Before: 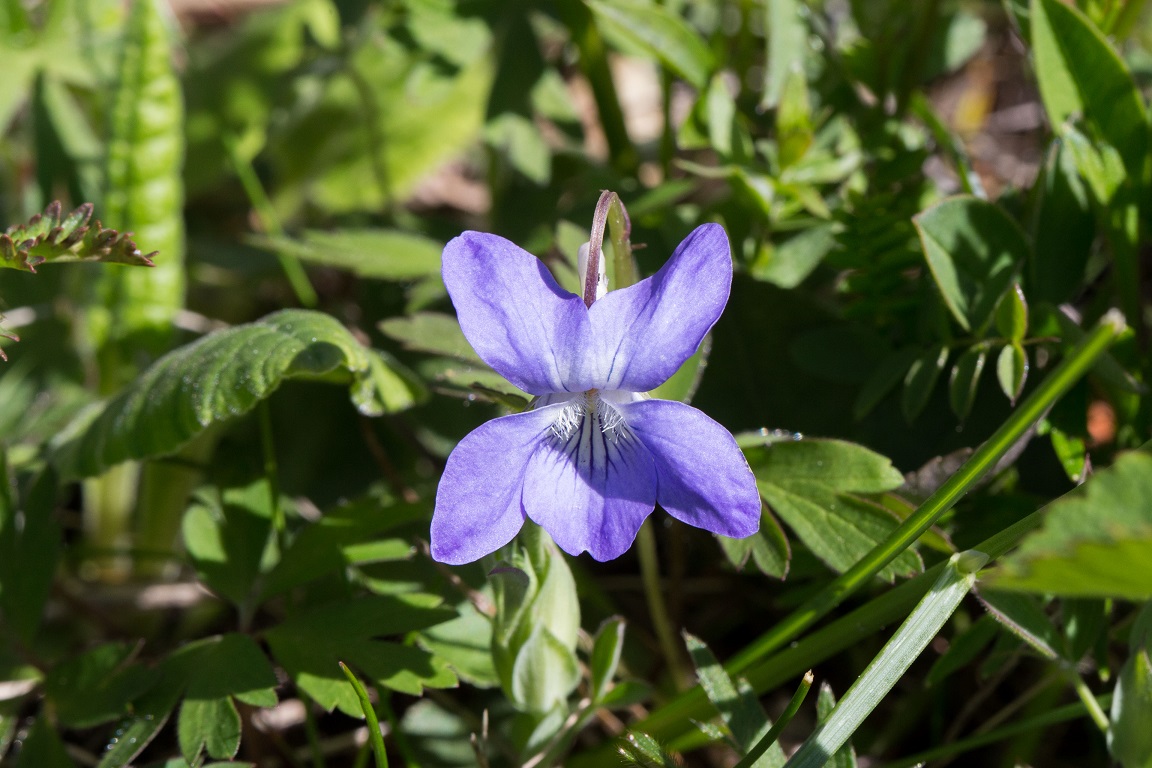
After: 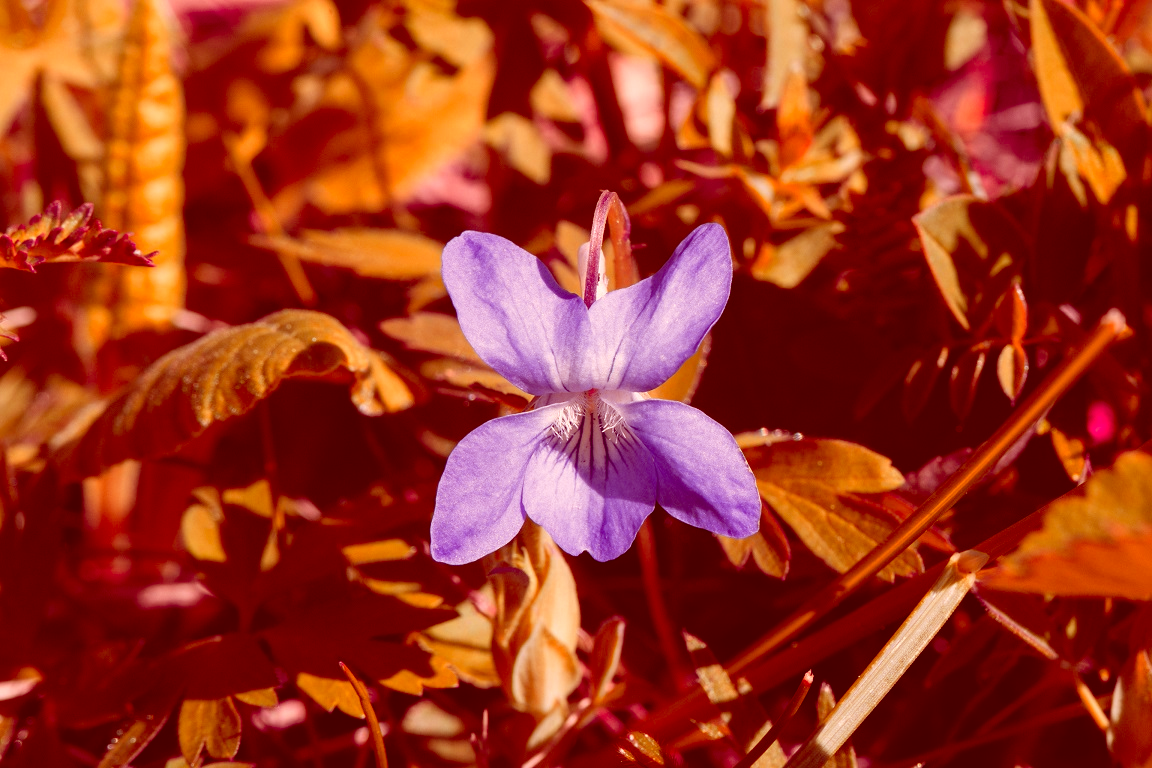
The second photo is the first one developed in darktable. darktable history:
color zones: curves: ch1 [(0.24, 0.634) (0.75, 0.5)]; ch2 [(0.253, 0.437) (0.745, 0.491)], mix 102.12%
color correction: highlights a* 9.03, highlights b* 8.71, shadows a* 40, shadows b* 40, saturation 0.8
